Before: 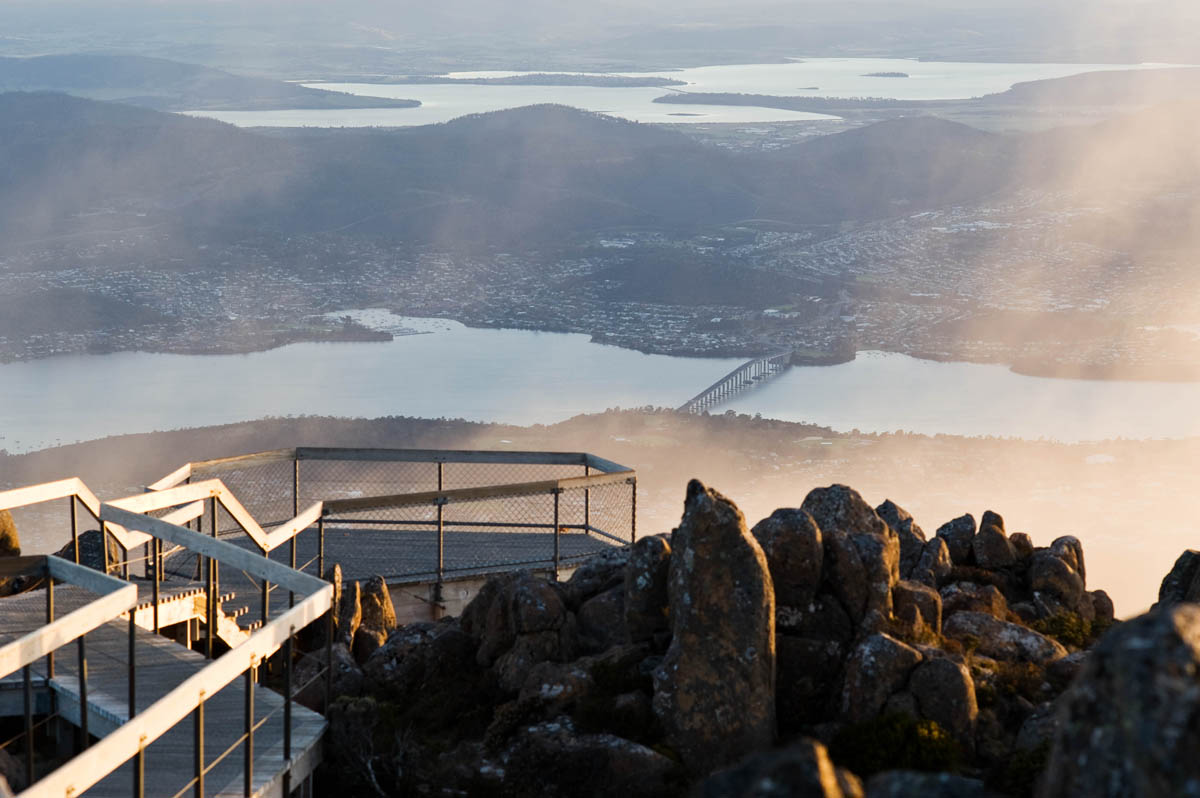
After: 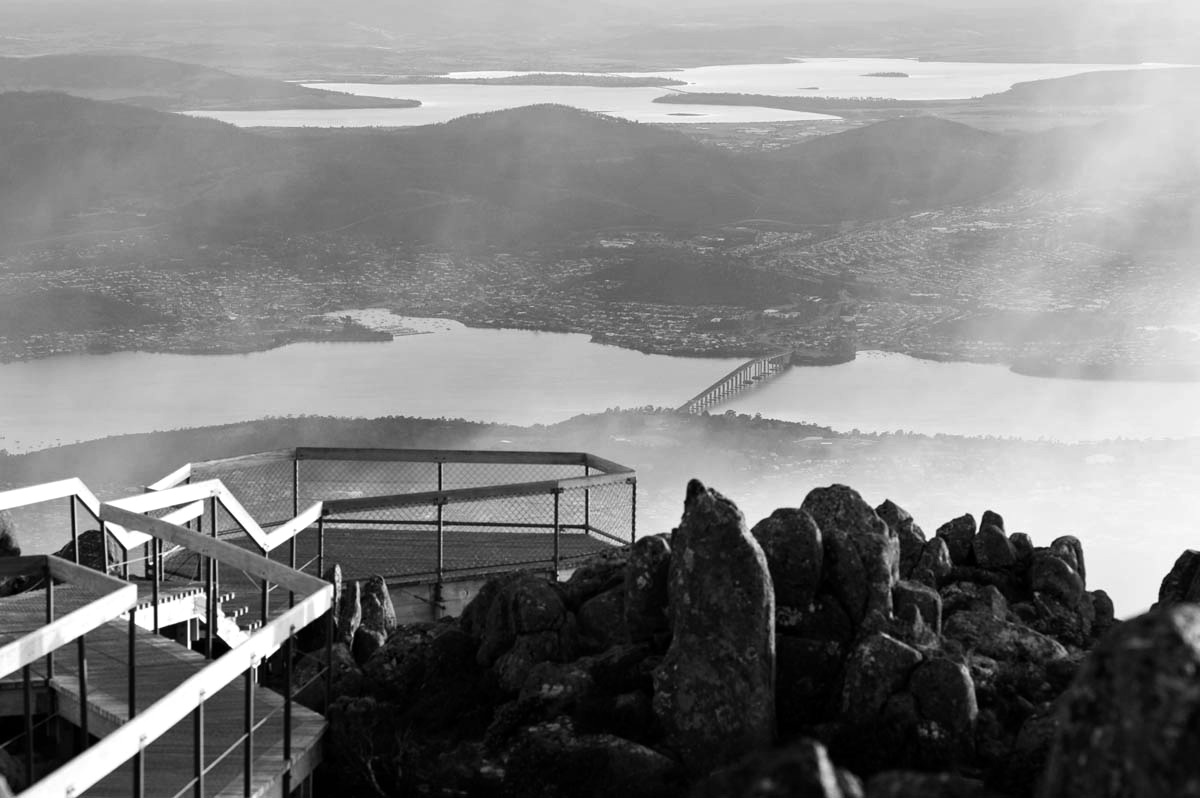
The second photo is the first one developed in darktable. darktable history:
white balance: red 0.986, blue 1.01
color balance: contrast 10%
contrast brightness saturation: saturation -1
